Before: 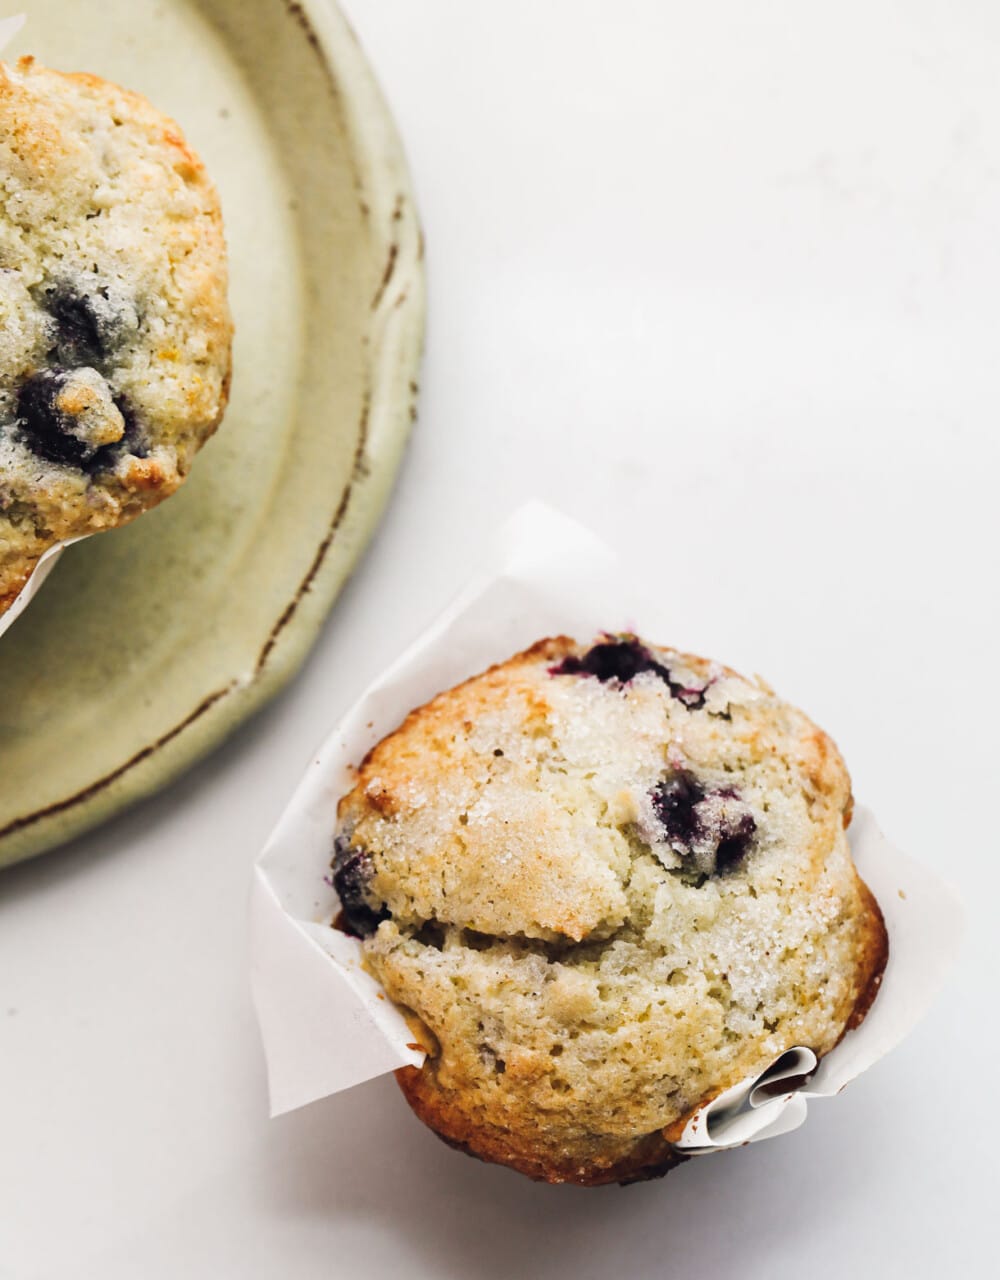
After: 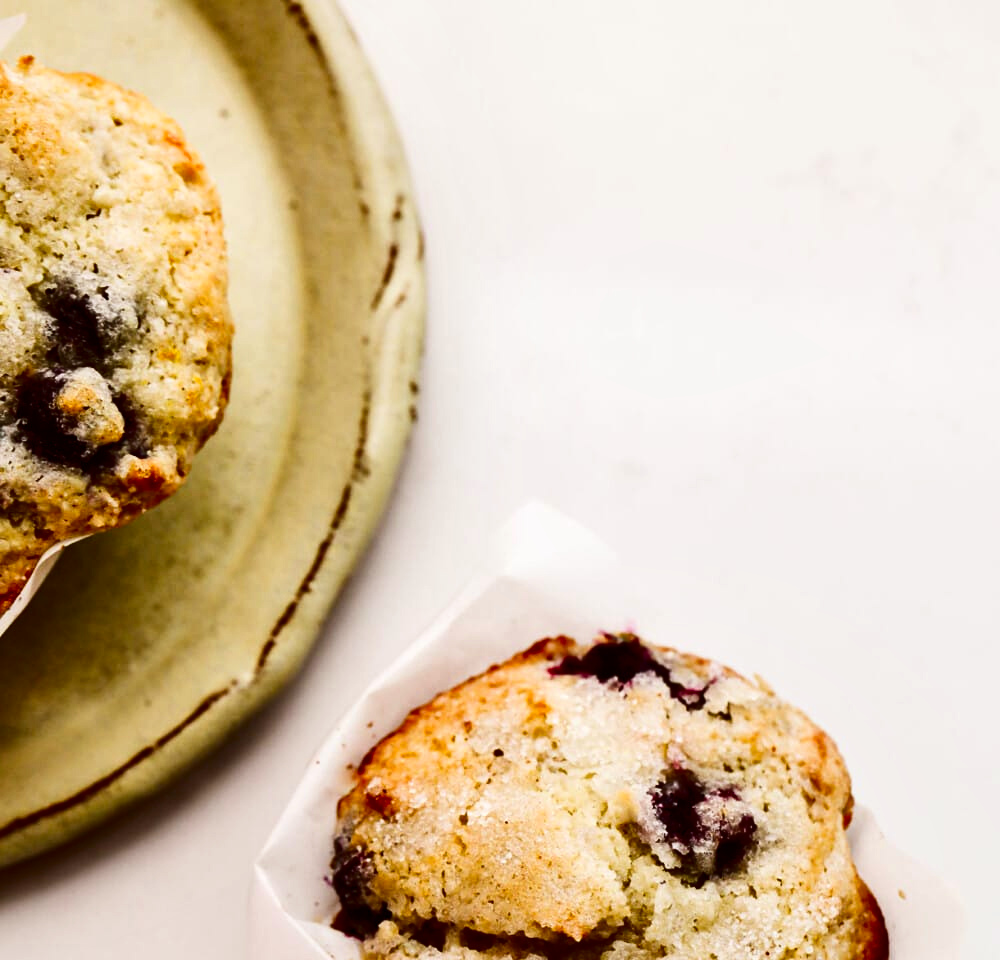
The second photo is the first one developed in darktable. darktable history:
rgb levels: mode RGB, independent channels, levels [[0, 0.5, 1], [0, 0.521, 1], [0, 0.536, 1]]
crop: bottom 24.967%
local contrast: mode bilateral grid, contrast 20, coarseness 50, detail 120%, midtone range 0.2
contrast brightness saturation: contrast 0.22, brightness -0.19, saturation 0.24
